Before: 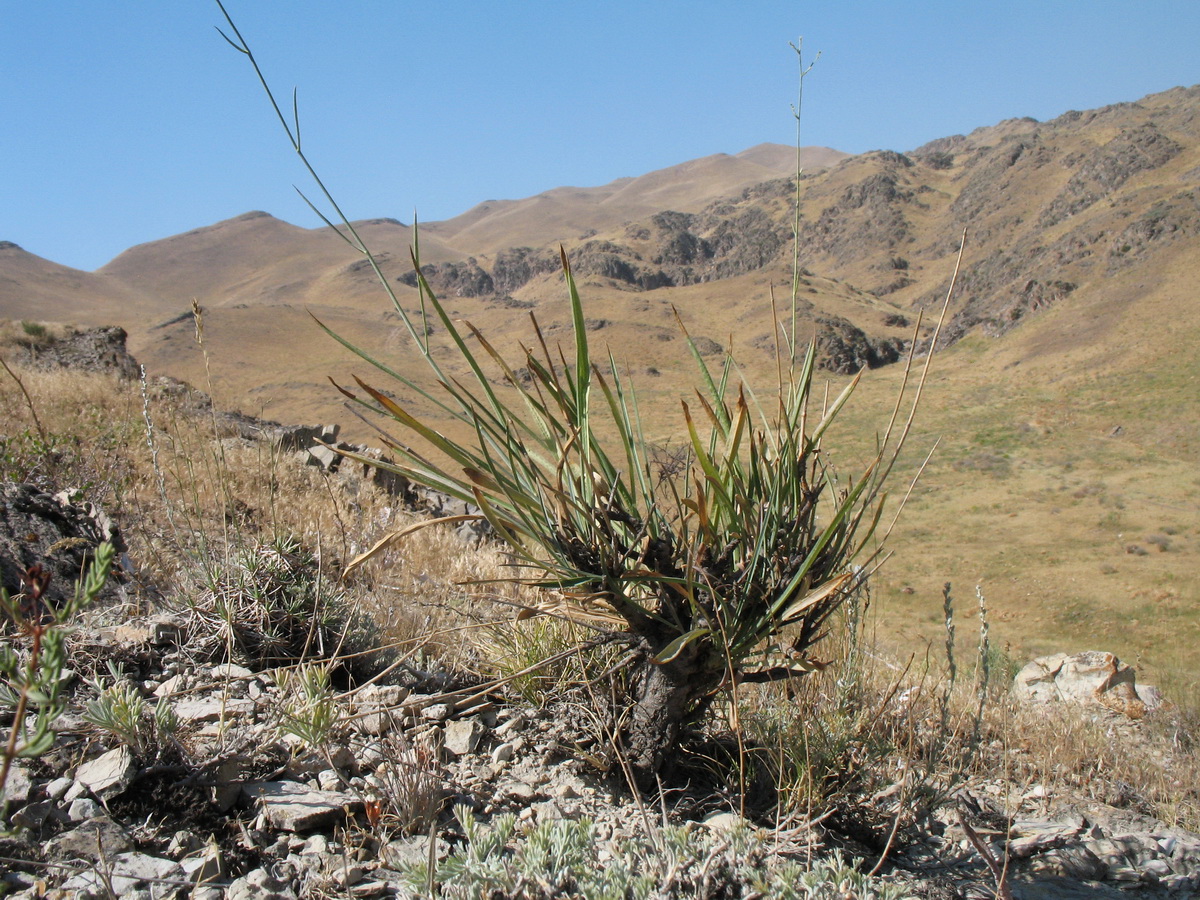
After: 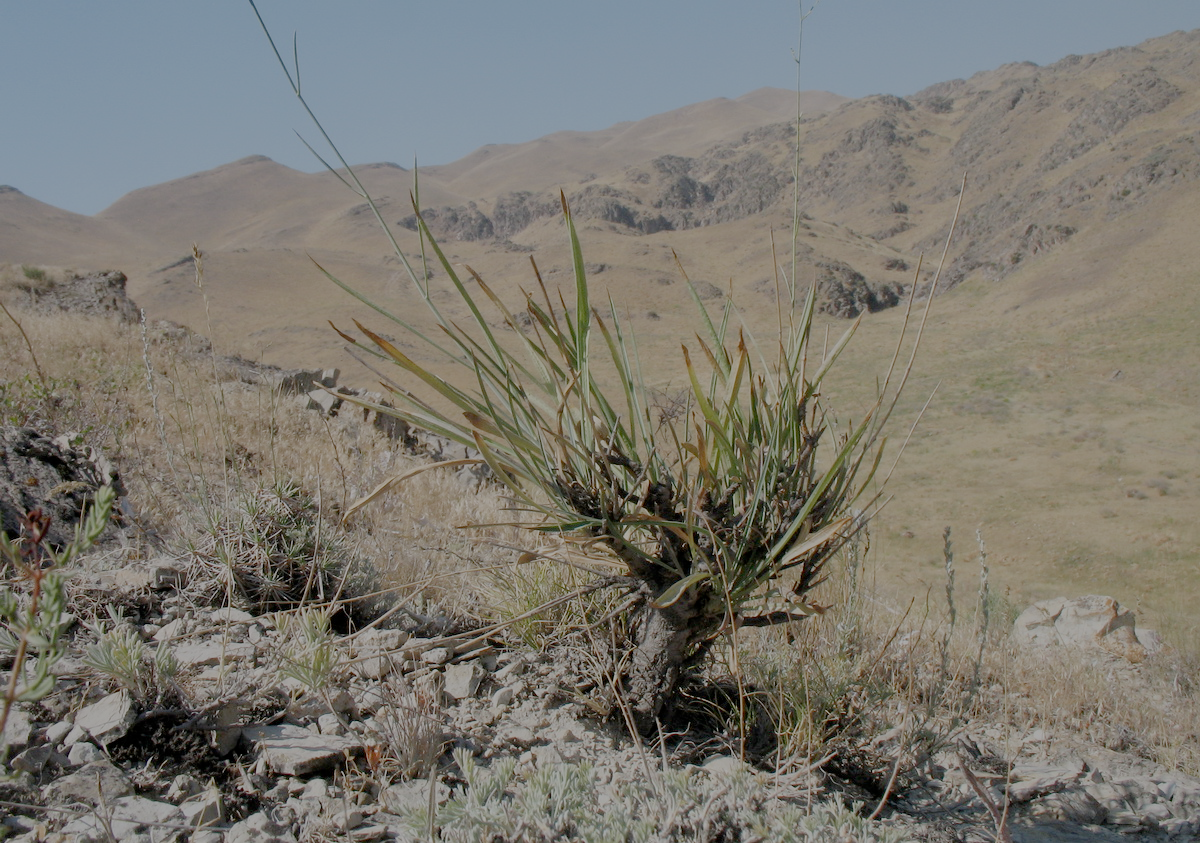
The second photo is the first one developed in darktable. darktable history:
filmic rgb: white relative exposure 8 EV, threshold 3 EV, structure ↔ texture 100%, target black luminance 0%, hardness 2.44, latitude 76.53%, contrast 0.562, shadows ↔ highlights balance 0%, preserve chrominance no, color science v4 (2020), iterations of high-quality reconstruction 10, type of noise poissonian, enable highlight reconstruction true
crop and rotate: top 6.25%
